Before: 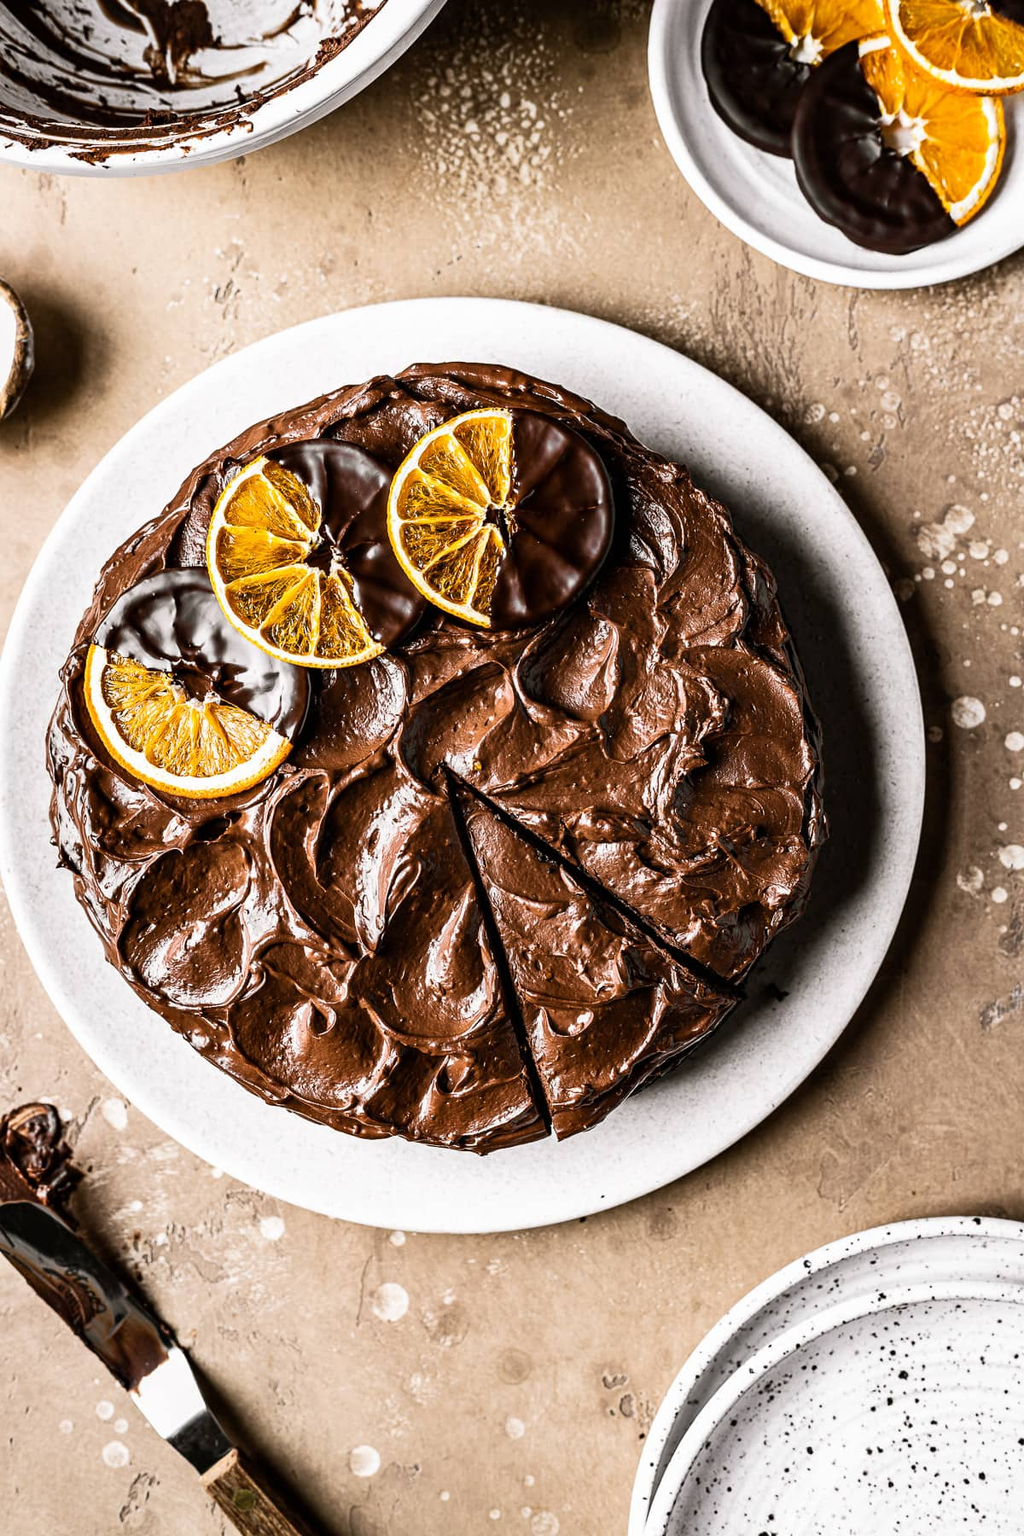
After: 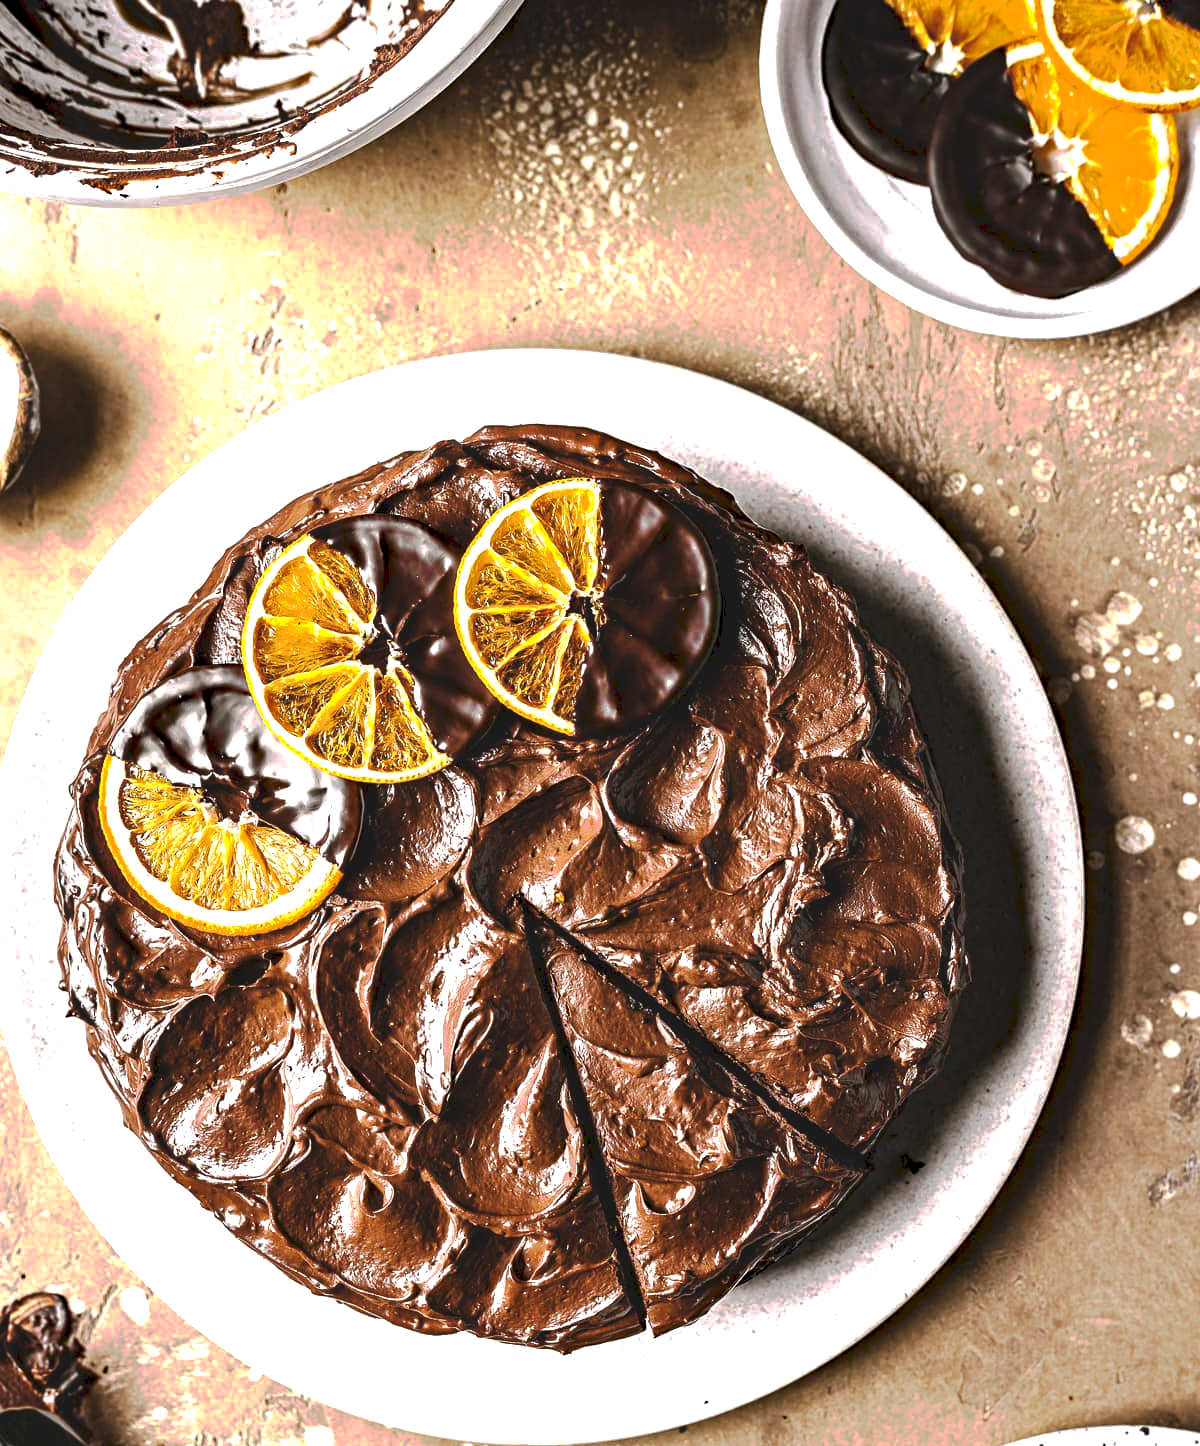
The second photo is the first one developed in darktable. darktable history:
exposure: black level correction 0, exposure 0.7 EV, compensate exposure bias true, compensate highlight preservation false
haze removal: strength 0.29, distance 0.25, compatibility mode true, adaptive false
crop: bottom 19.644%
tone curve: curves: ch0 [(0, 0) (0.003, 0.098) (0.011, 0.099) (0.025, 0.103) (0.044, 0.114) (0.069, 0.13) (0.1, 0.142) (0.136, 0.161) (0.177, 0.189) (0.224, 0.224) (0.277, 0.266) (0.335, 0.32) (0.399, 0.38) (0.468, 0.45) (0.543, 0.522) (0.623, 0.598) (0.709, 0.669) (0.801, 0.731) (0.898, 0.786) (1, 1)], preserve colors none
